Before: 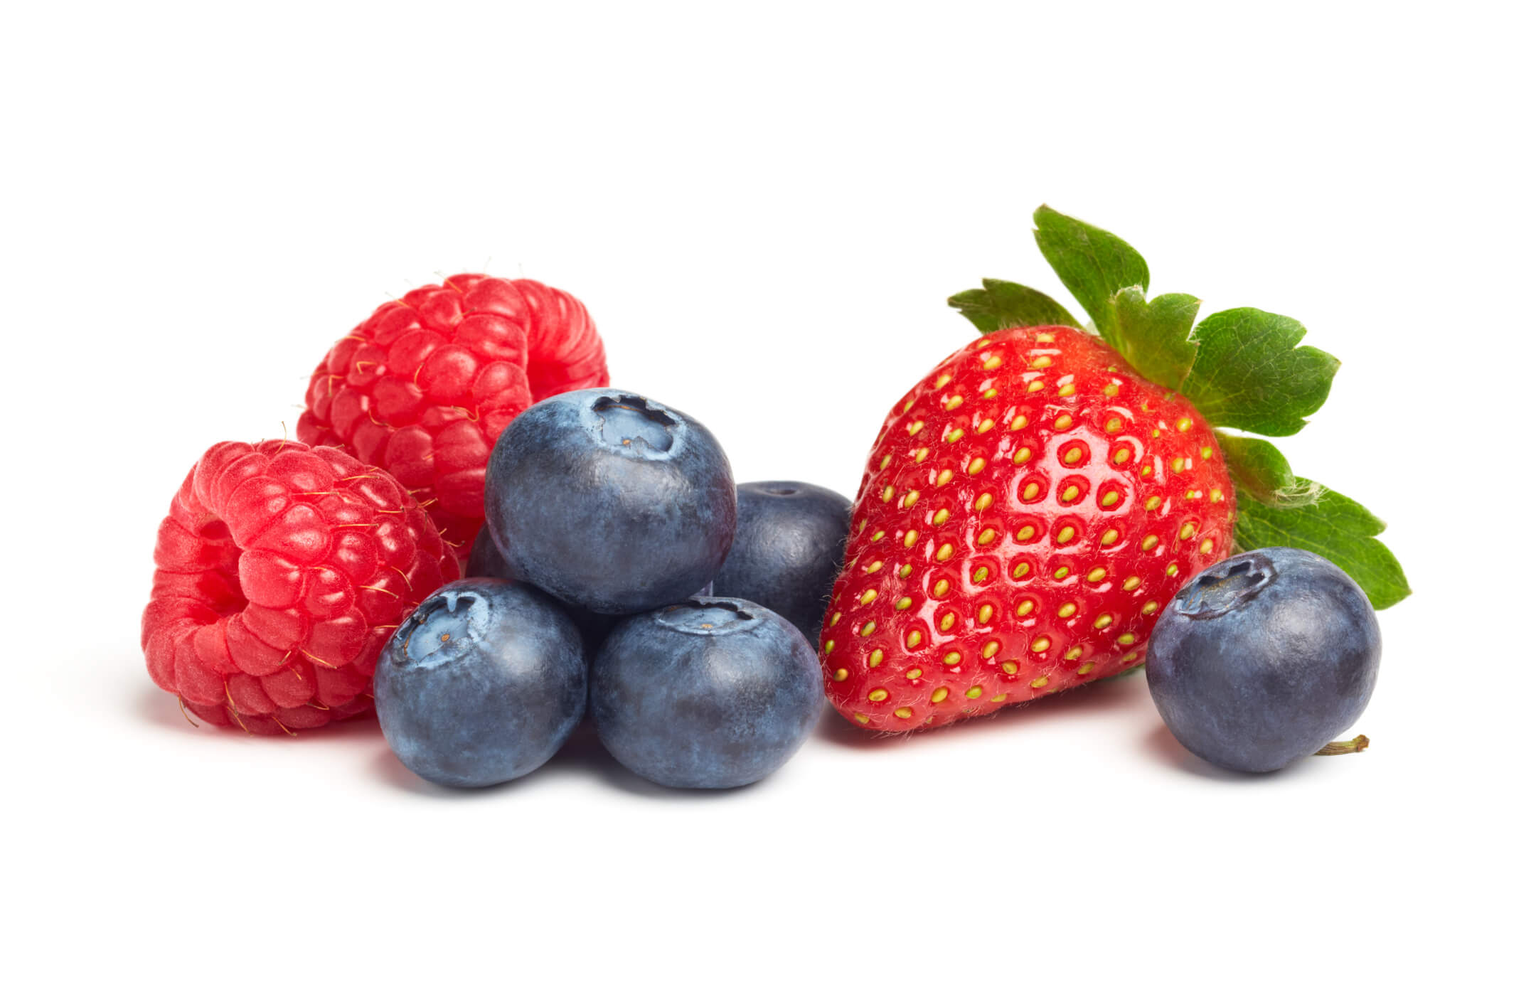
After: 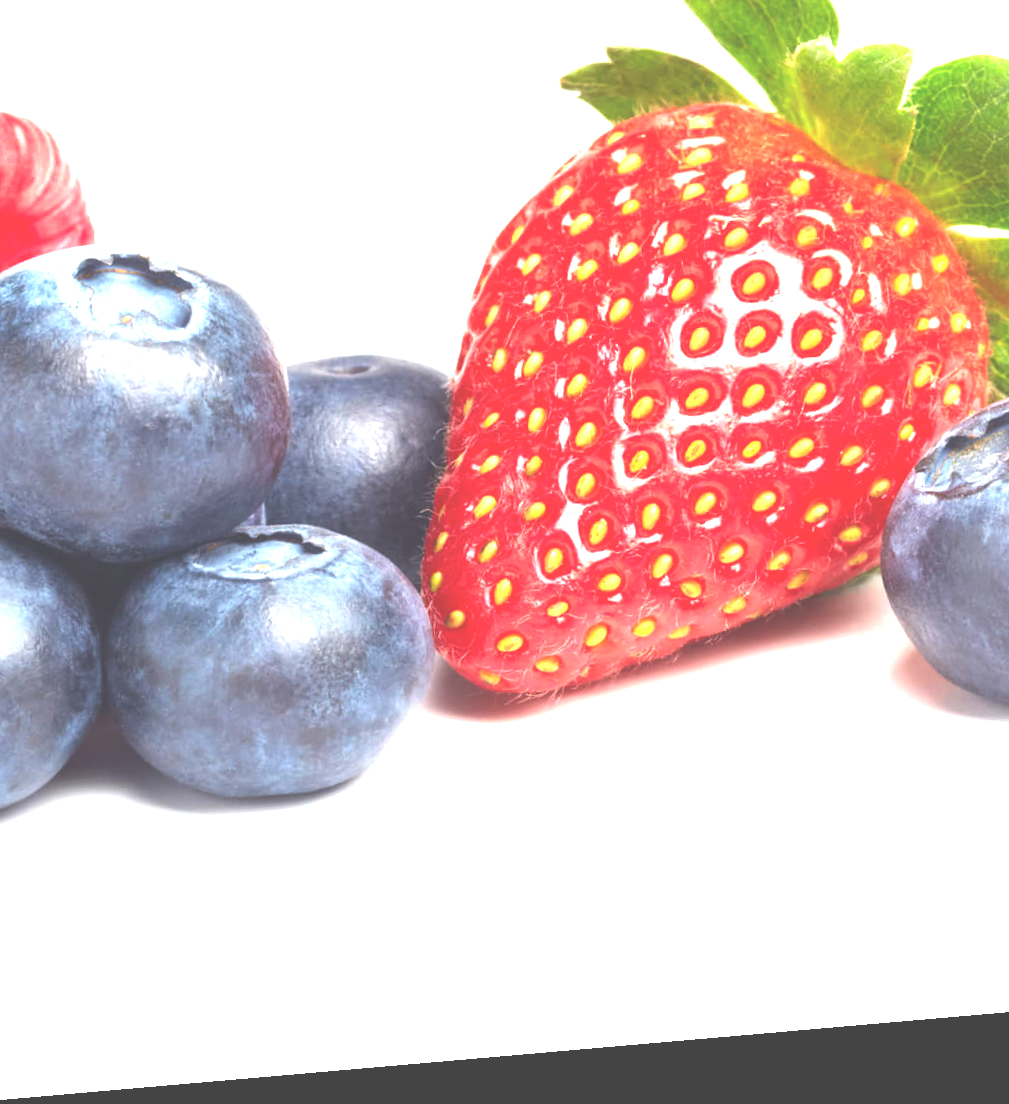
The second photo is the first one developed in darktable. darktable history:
crop: left 35.432%, top 26.233%, right 20.145%, bottom 3.432%
exposure: black level correction -0.023, exposure 1.397 EV, compensate highlight preservation false
rotate and perspective: rotation -4.98°, automatic cropping off
